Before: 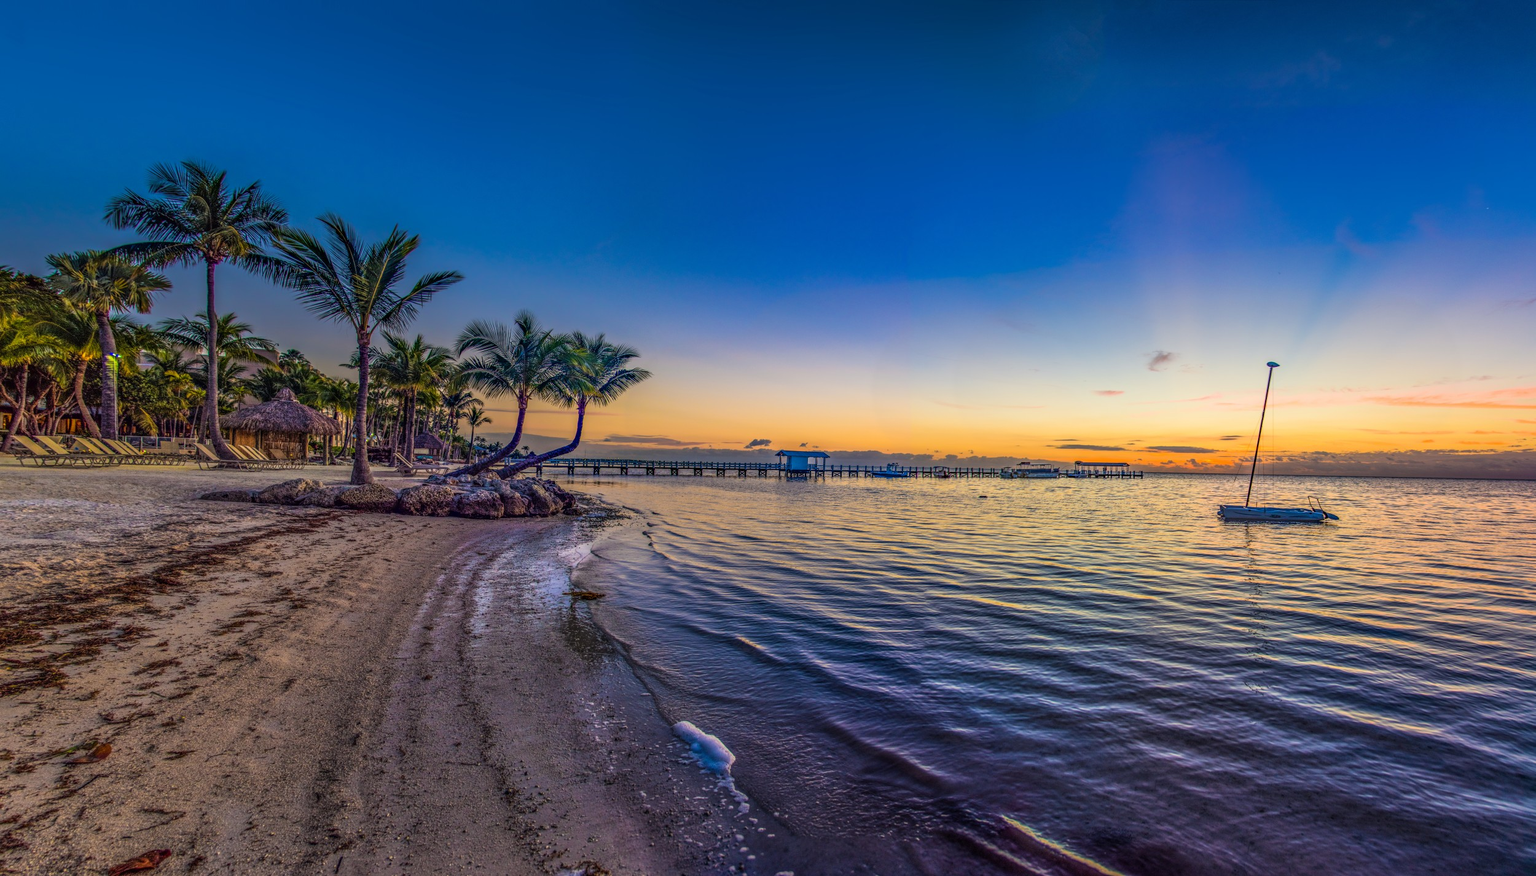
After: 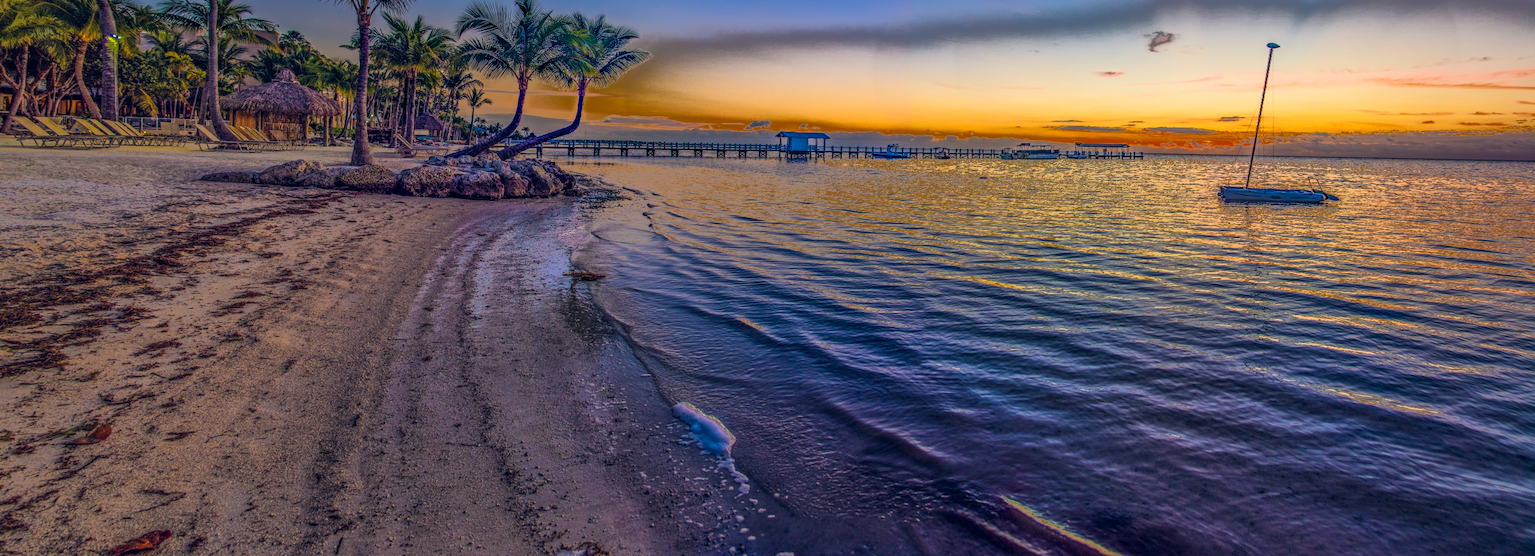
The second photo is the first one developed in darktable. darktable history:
fill light: exposure -0.73 EV, center 0.69, width 2.2
color balance rgb: shadows lift › hue 87.51°, highlights gain › chroma 1.35%, highlights gain › hue 55.1°, global offset › chroma 0.13%, global offset › hue 253.66°, perceptual saturation grading › global saturation 16.38%
crop and rotate: top 36.435%
vignetting: fall-off radius 93.87%
